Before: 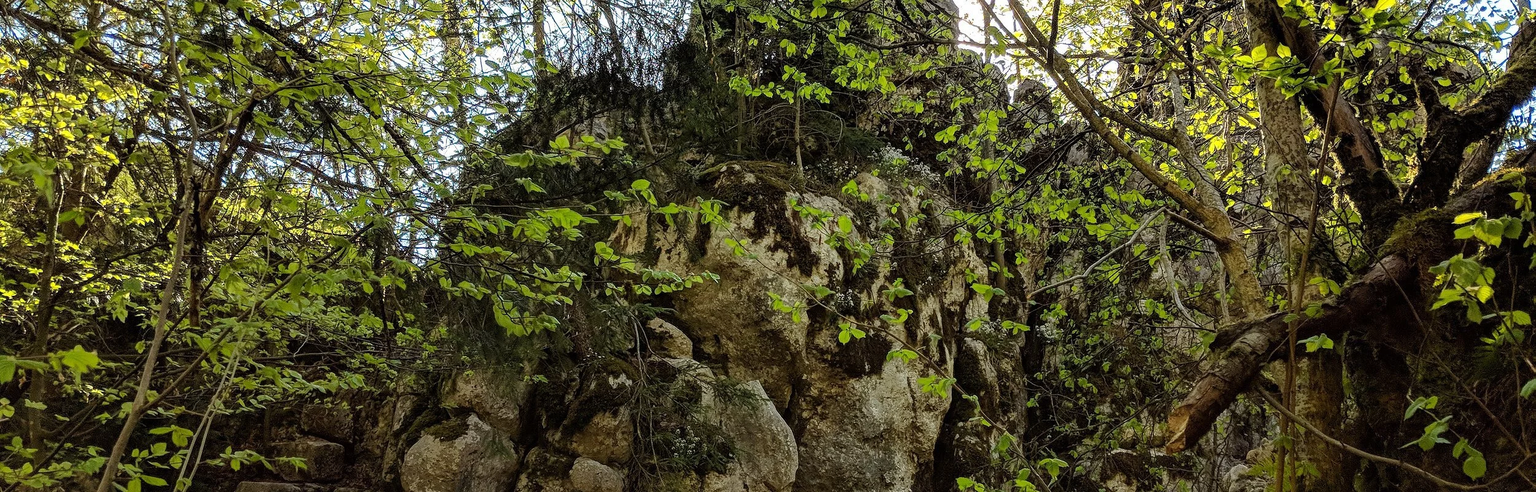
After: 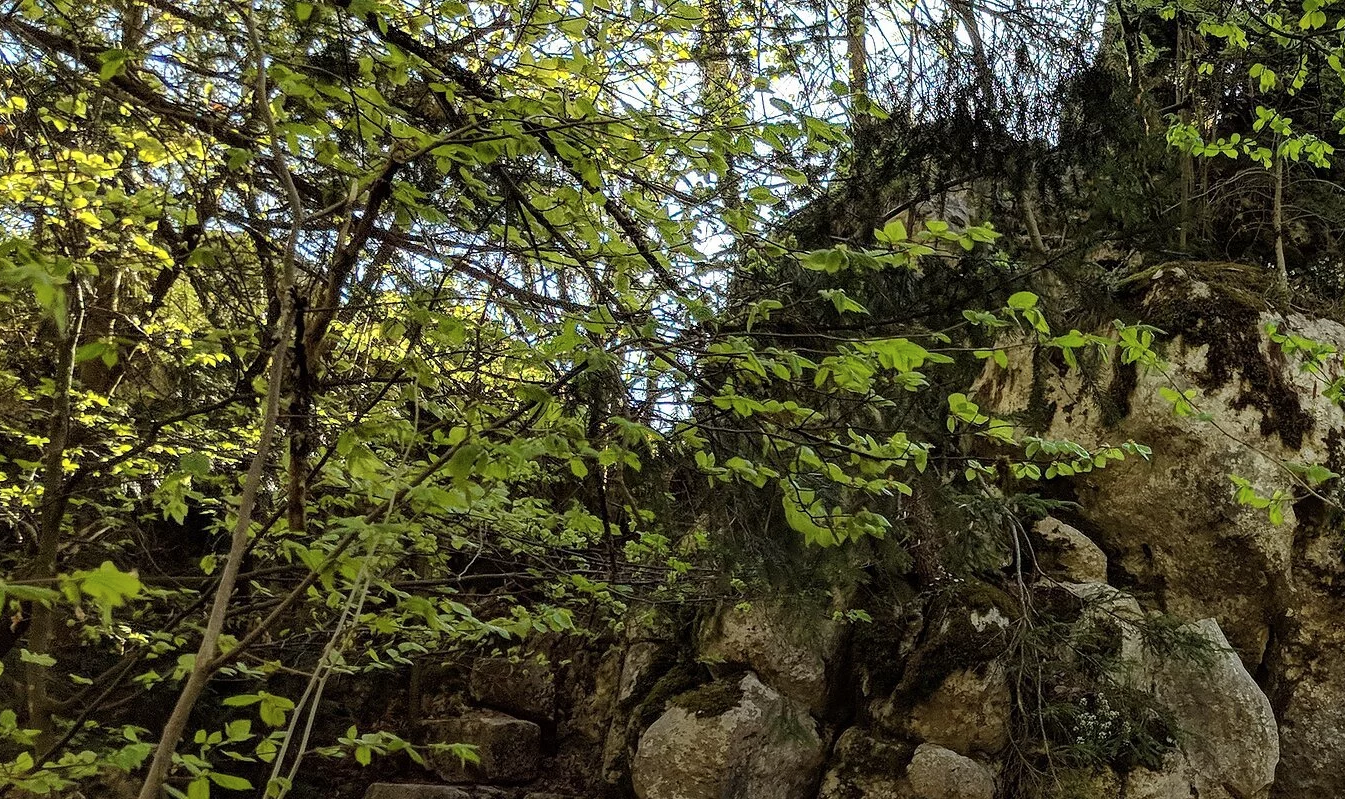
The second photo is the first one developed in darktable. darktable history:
crop: left 0.836%, right 45.325%, bottom 0.081%
contrast brightness saturation: saturation -0.065
